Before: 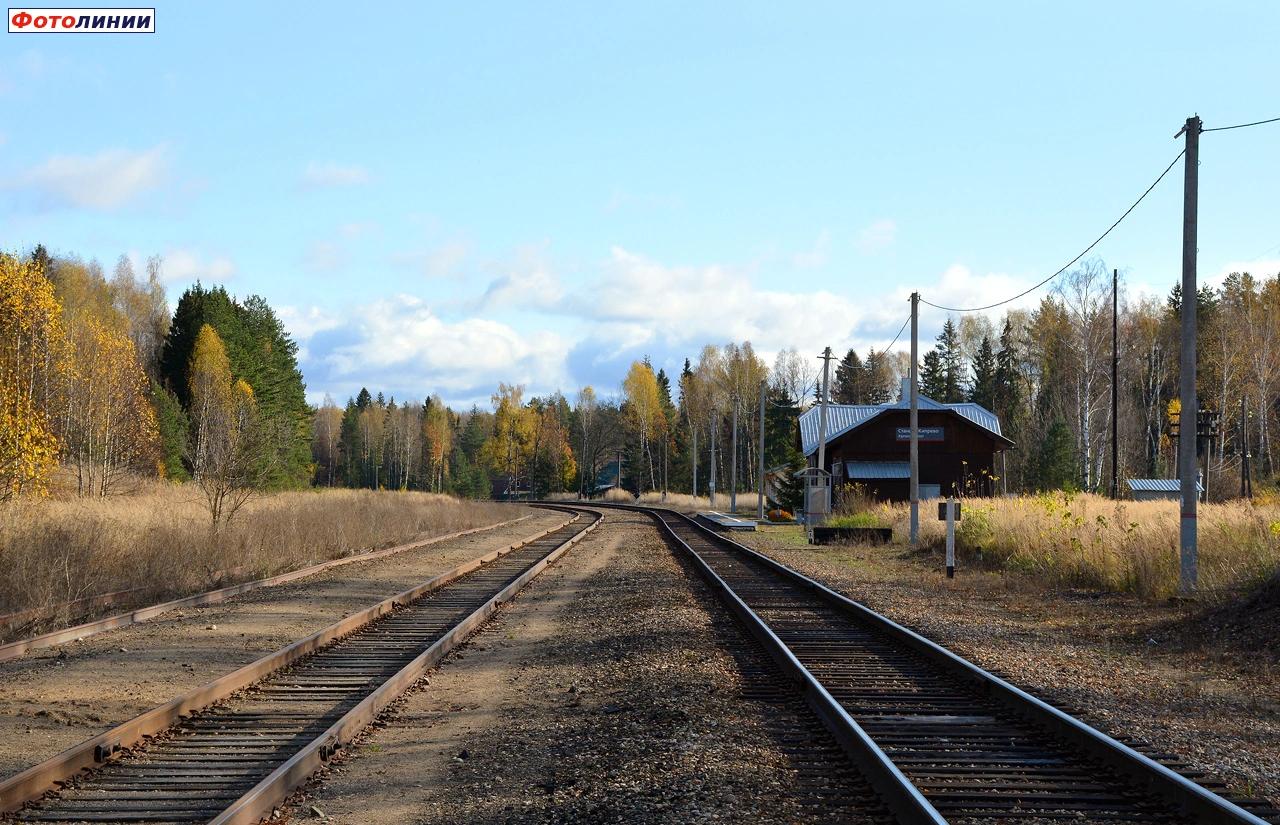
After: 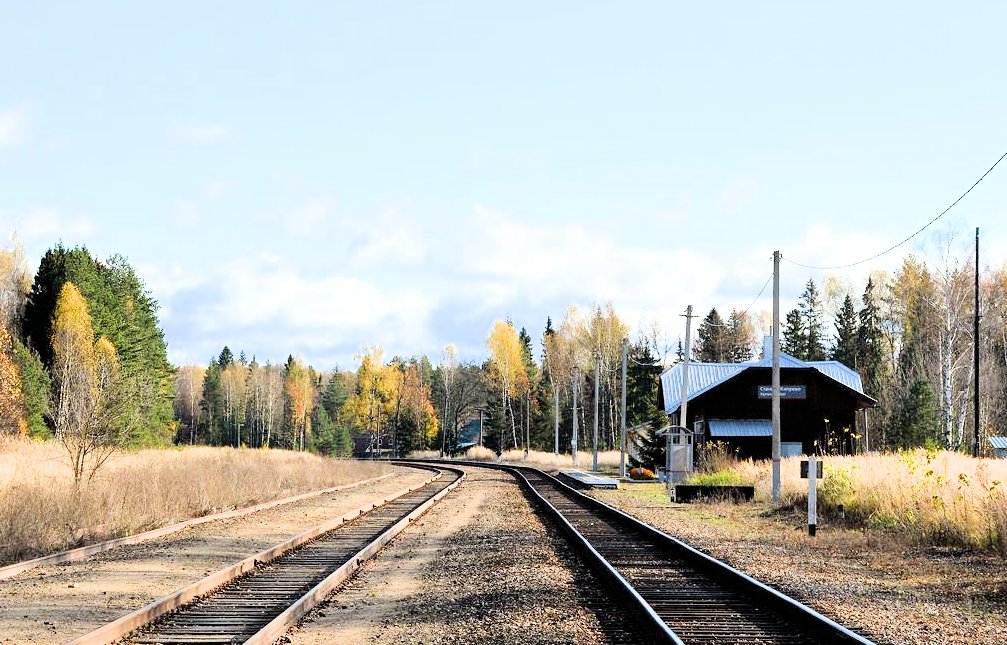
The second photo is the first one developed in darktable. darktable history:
tone equalizer: -8 EV -0.416 EV, -7 EV -0.39 EV, -6 EV -0.358 EV, -5 EV -0.259 EV, -3 EV 0.203 EV, -2 EV 0.318 EV, -1 EV 0.412 EV, +0 EV 0.387 EV, edges refinement/feathering 500, mask exposure compensation -1.57 EV, preserve details no
filmic rgb: black relative exposure -7.71 EV, white relative exposure 4.36 EV, threshold 3.05 EV, target black luminance 0%, hardness 3.76, latitude 50.73%, contrast 1.076, highlights saturation mix 9.24%, shadows ↔ highlights balance -0.218%, enable highlight reconstruction true
exposure: black level correction 0, exposure 1.456 EV, compensate exposure bias true, compensate highlight preservation false
crop and rotate: left 10.781%, top 5.15%, right 10.489%, bottom 16.6%
